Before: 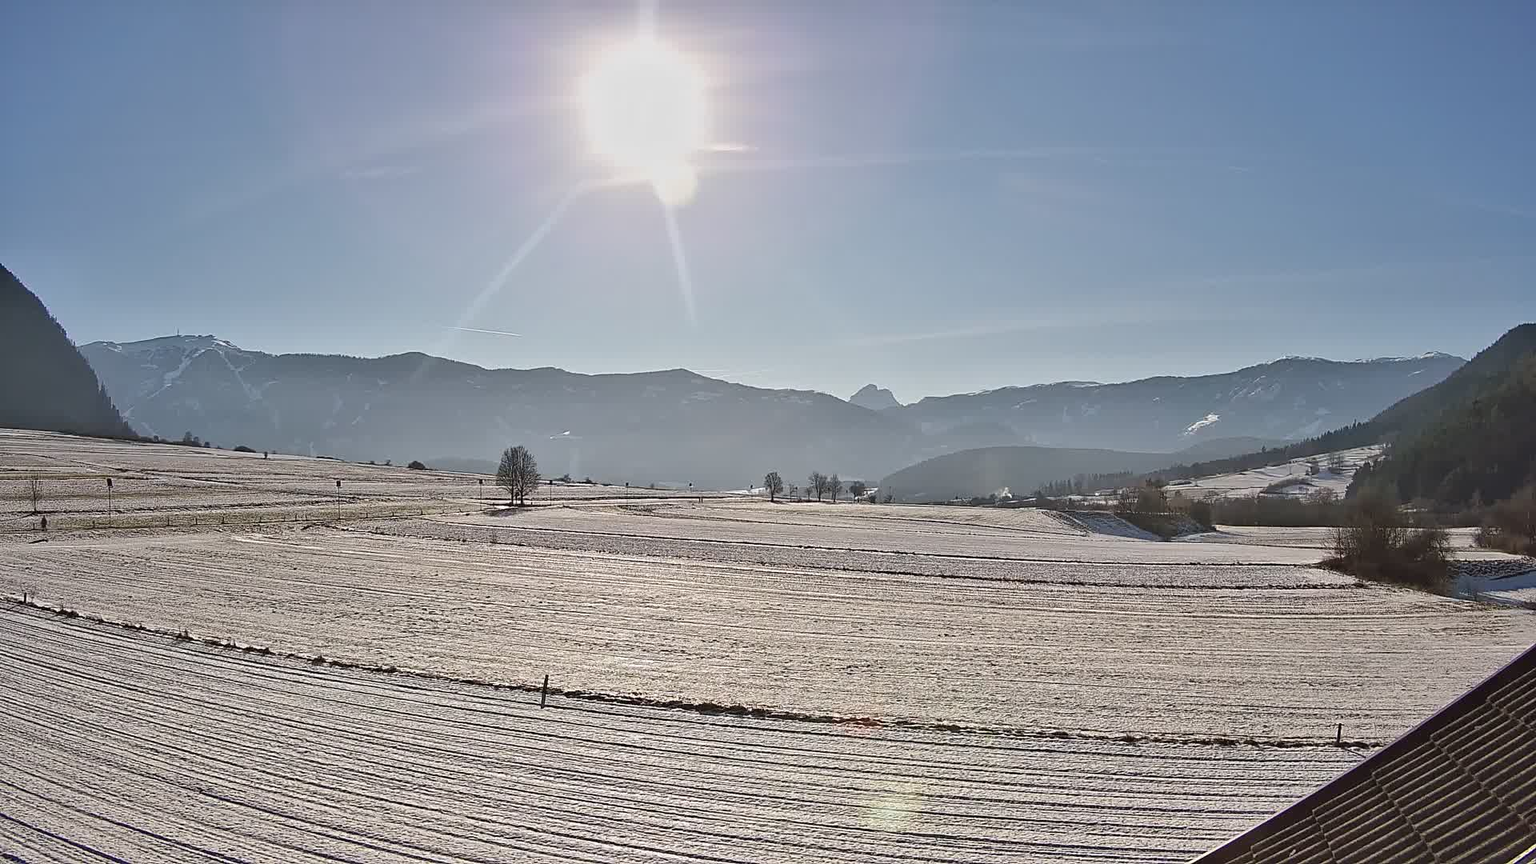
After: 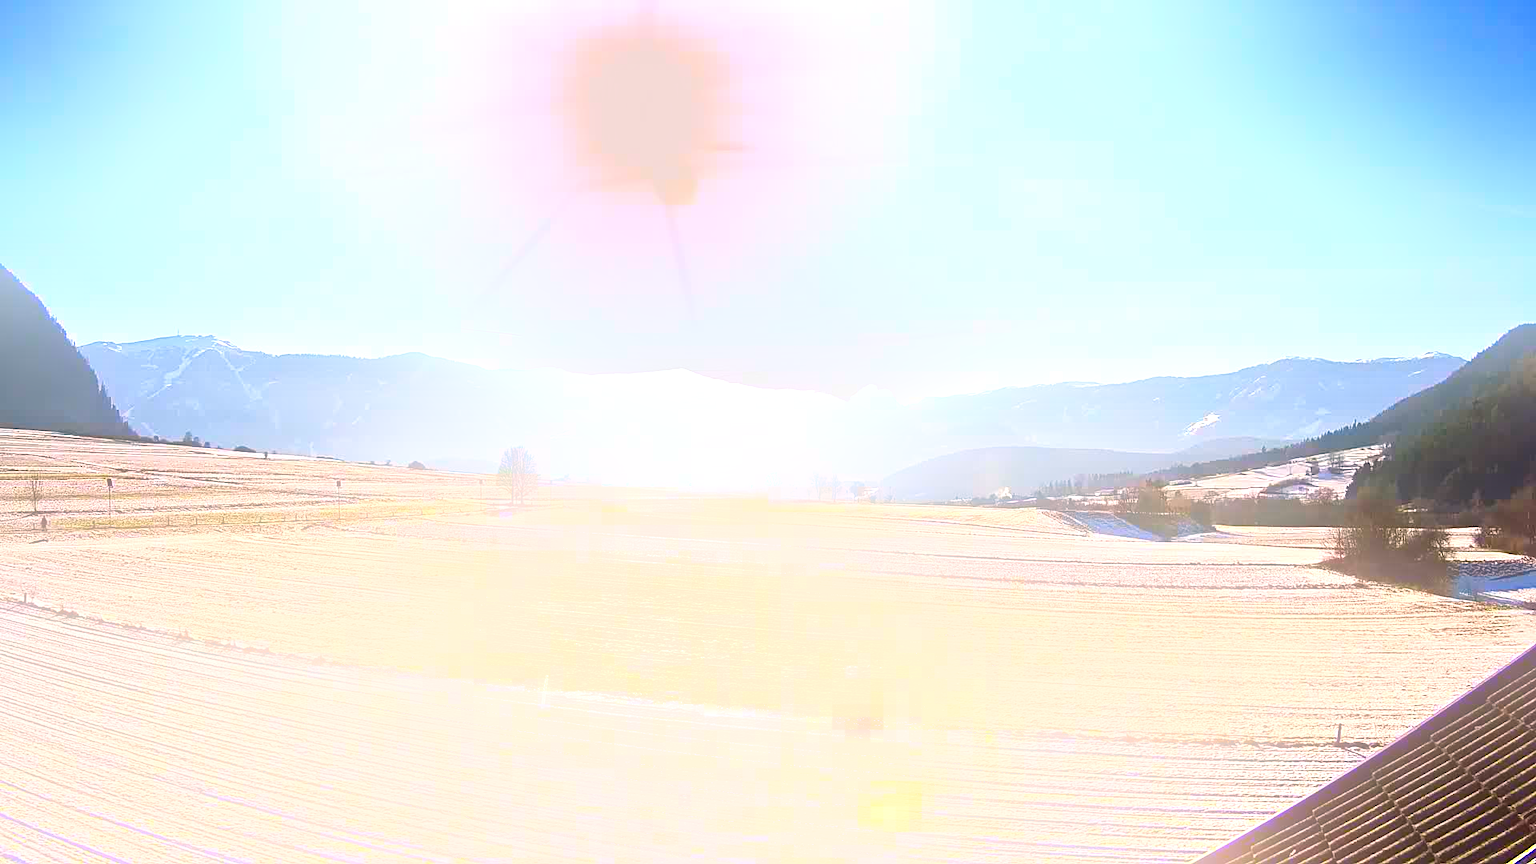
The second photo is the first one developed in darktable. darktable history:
color correction: highlights a* 7.34, highlights b* 4.37
contrast brightness saturation: contrast 0.26, brightness 0.02, saturation 0.87
levels: levels [0, 0.374, 0.749]
bloom: on, module defaults
